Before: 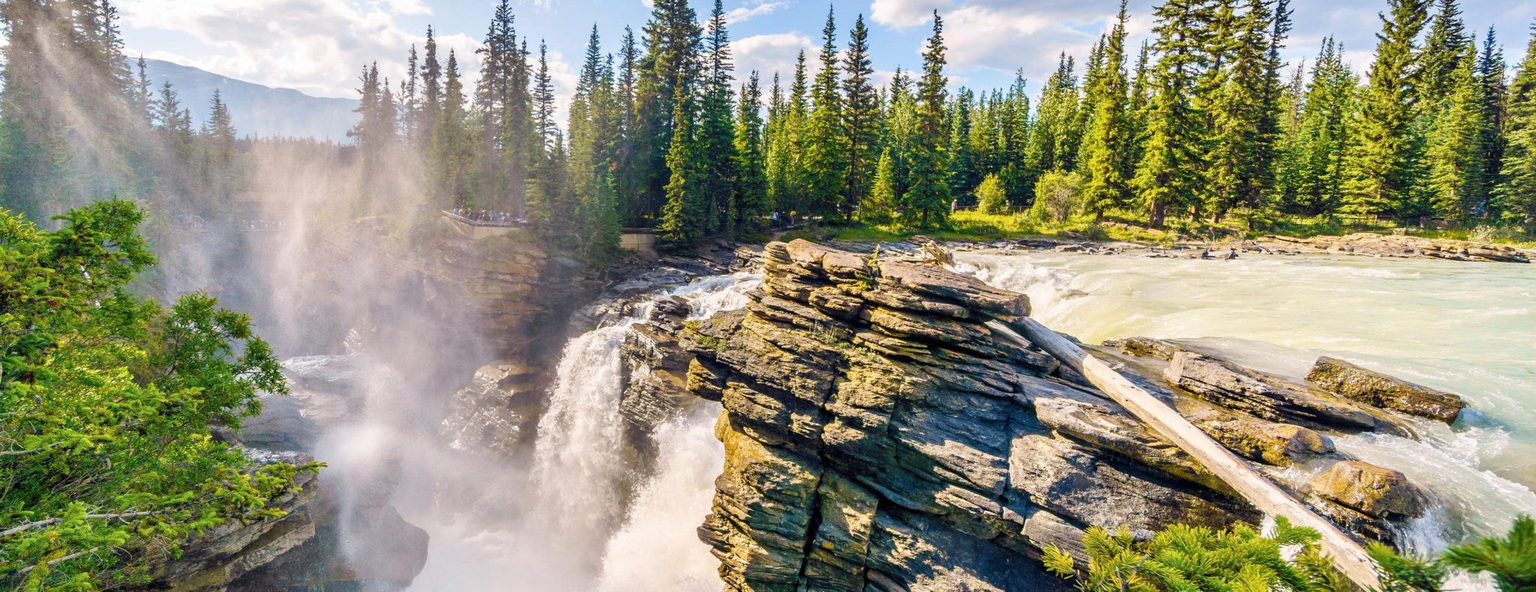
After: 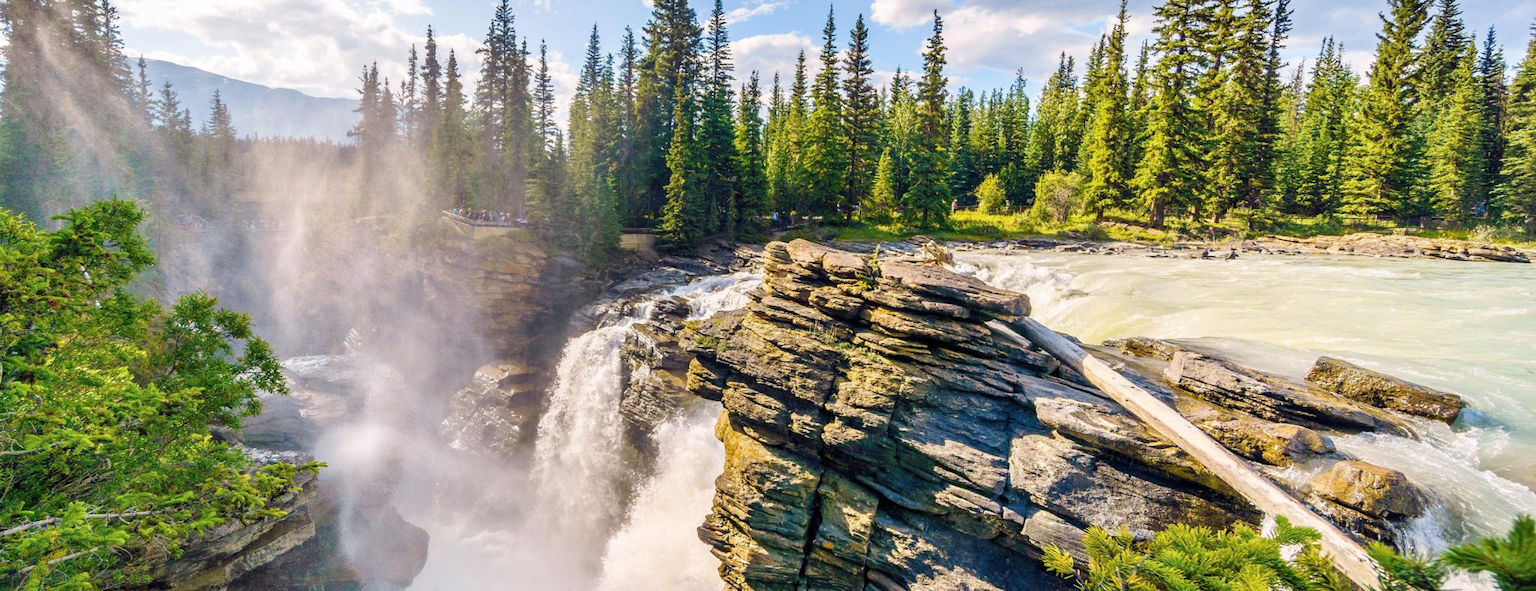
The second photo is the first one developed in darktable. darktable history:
shadows and highlights: radius 334.68, shadows 65.03, highlights 4.83, compress 87.79%, soften with gaussian
